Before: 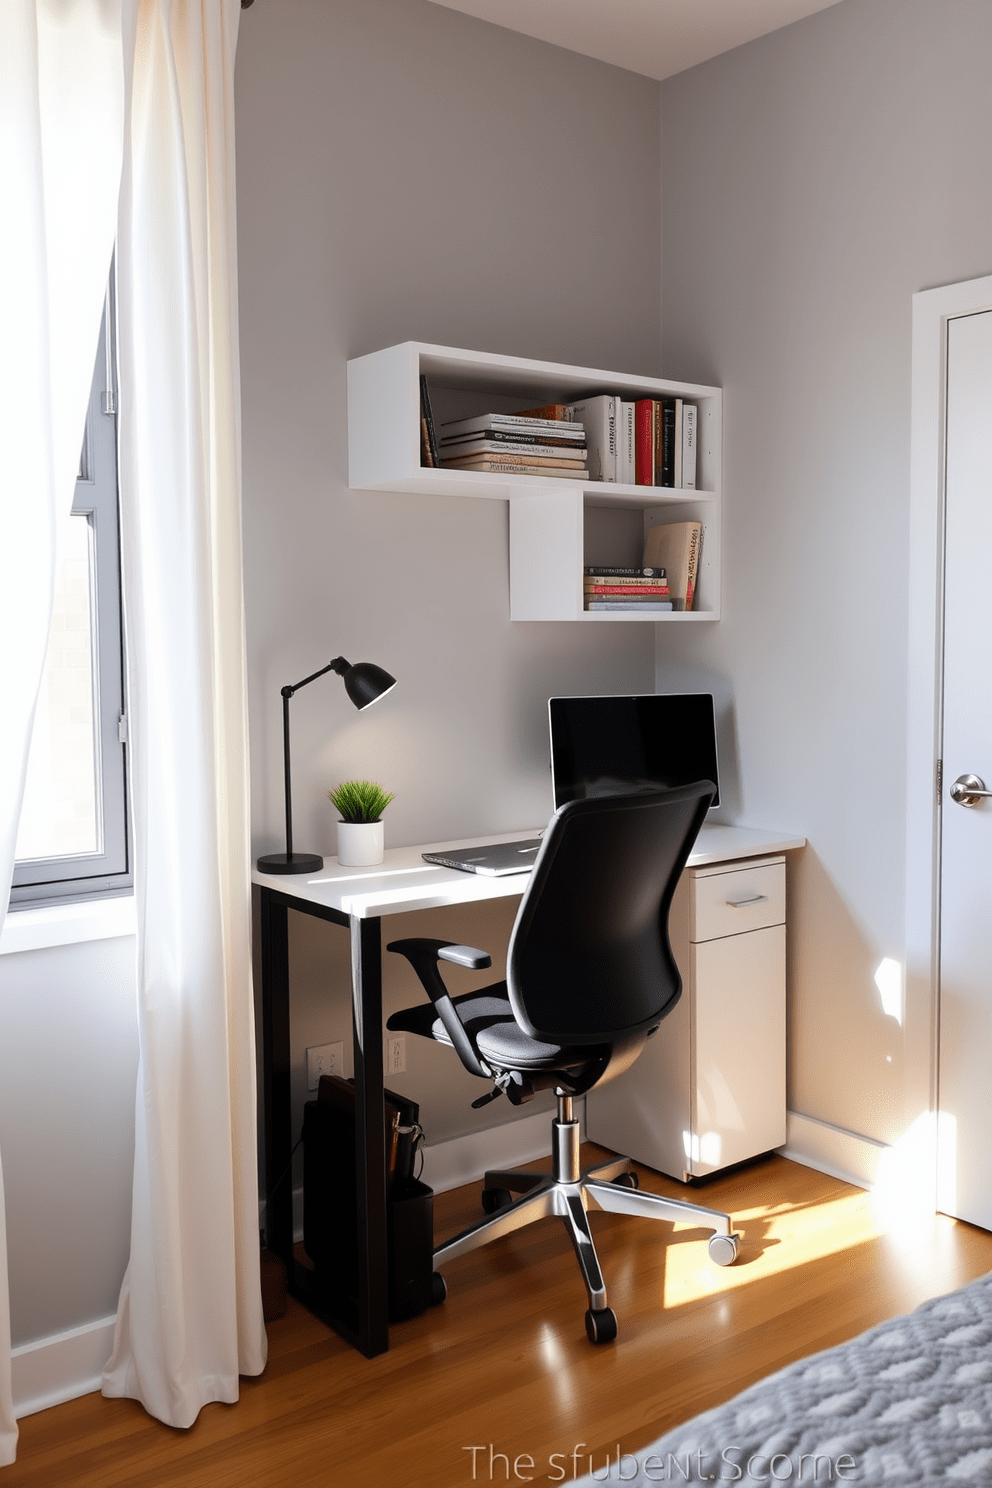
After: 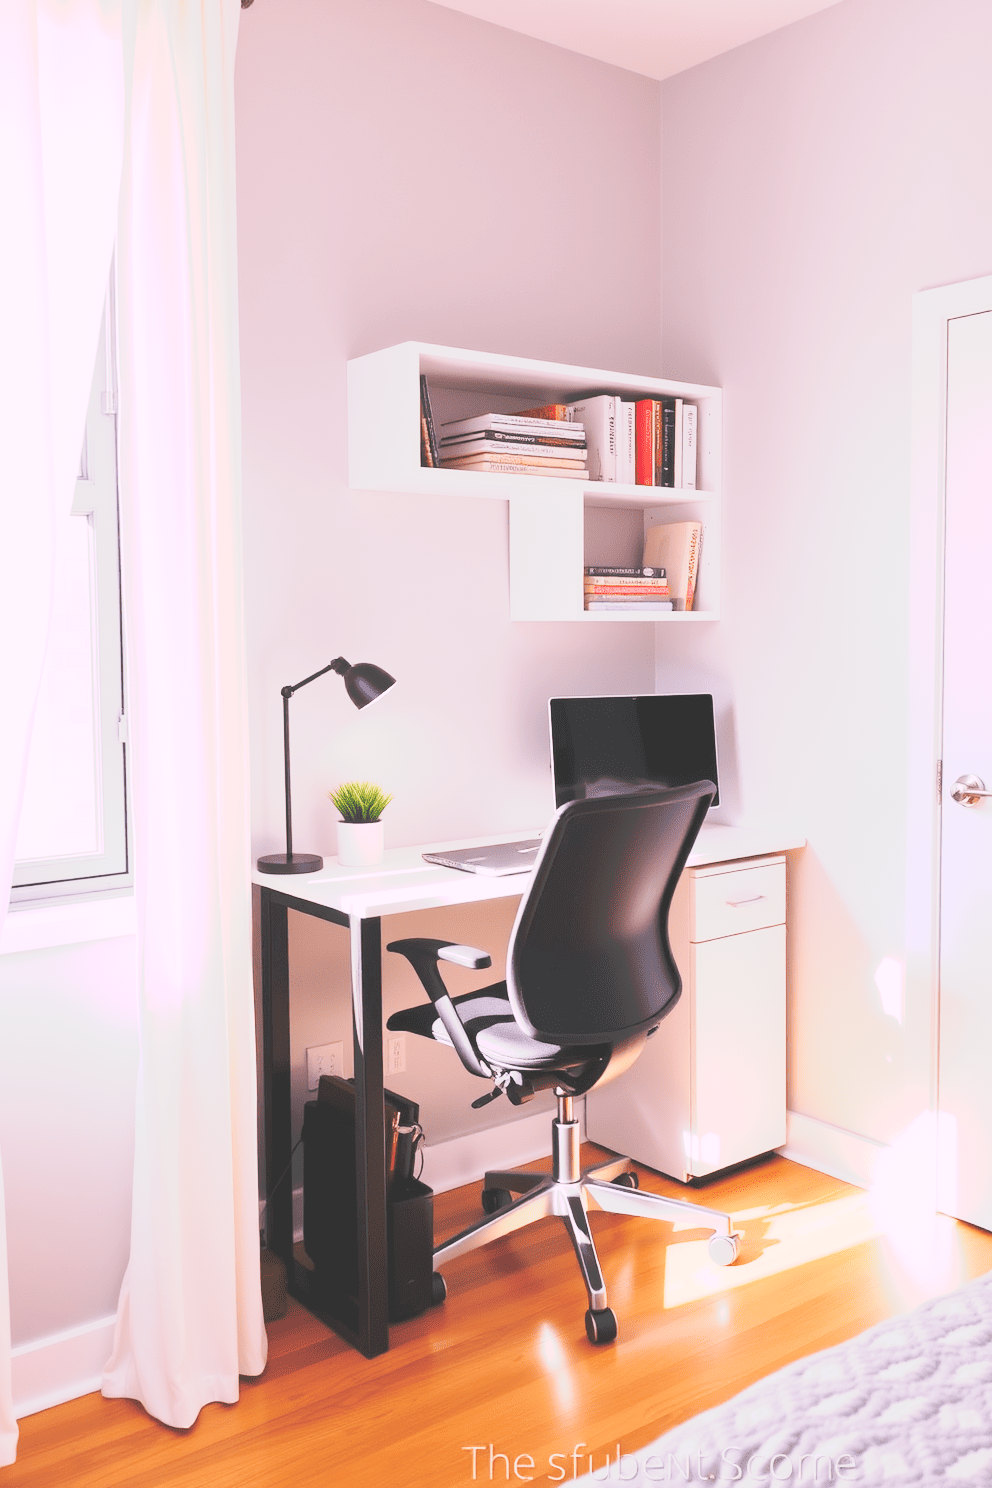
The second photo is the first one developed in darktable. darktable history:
contrast brightness saturation: brightness 0.09, saturation 0.19
exposure: exposure -0.177 EV, compensate highlight preservation false
white balance: red 1.188, blue 1.11
tone curve: curves: ch0 [(0, 0) (0.003, 0.202) (0.011, 0.205) (0.025, 0.222) (0.044, 0.258) (0.069, 0.298) (0.1, 0.321) (0.136, 0.333) (0.177, 0.38) (0.224, 0.439) (0.277, 0.51) (0.335, 0.594) (0.399, 0.675) (0.468, 0.743) (0.543, 0.805) (0.623, 0.861) (0.709, 0.905) (0.801, 0.931) (0.898, 0.941) (1, 1)], preserve colors none
